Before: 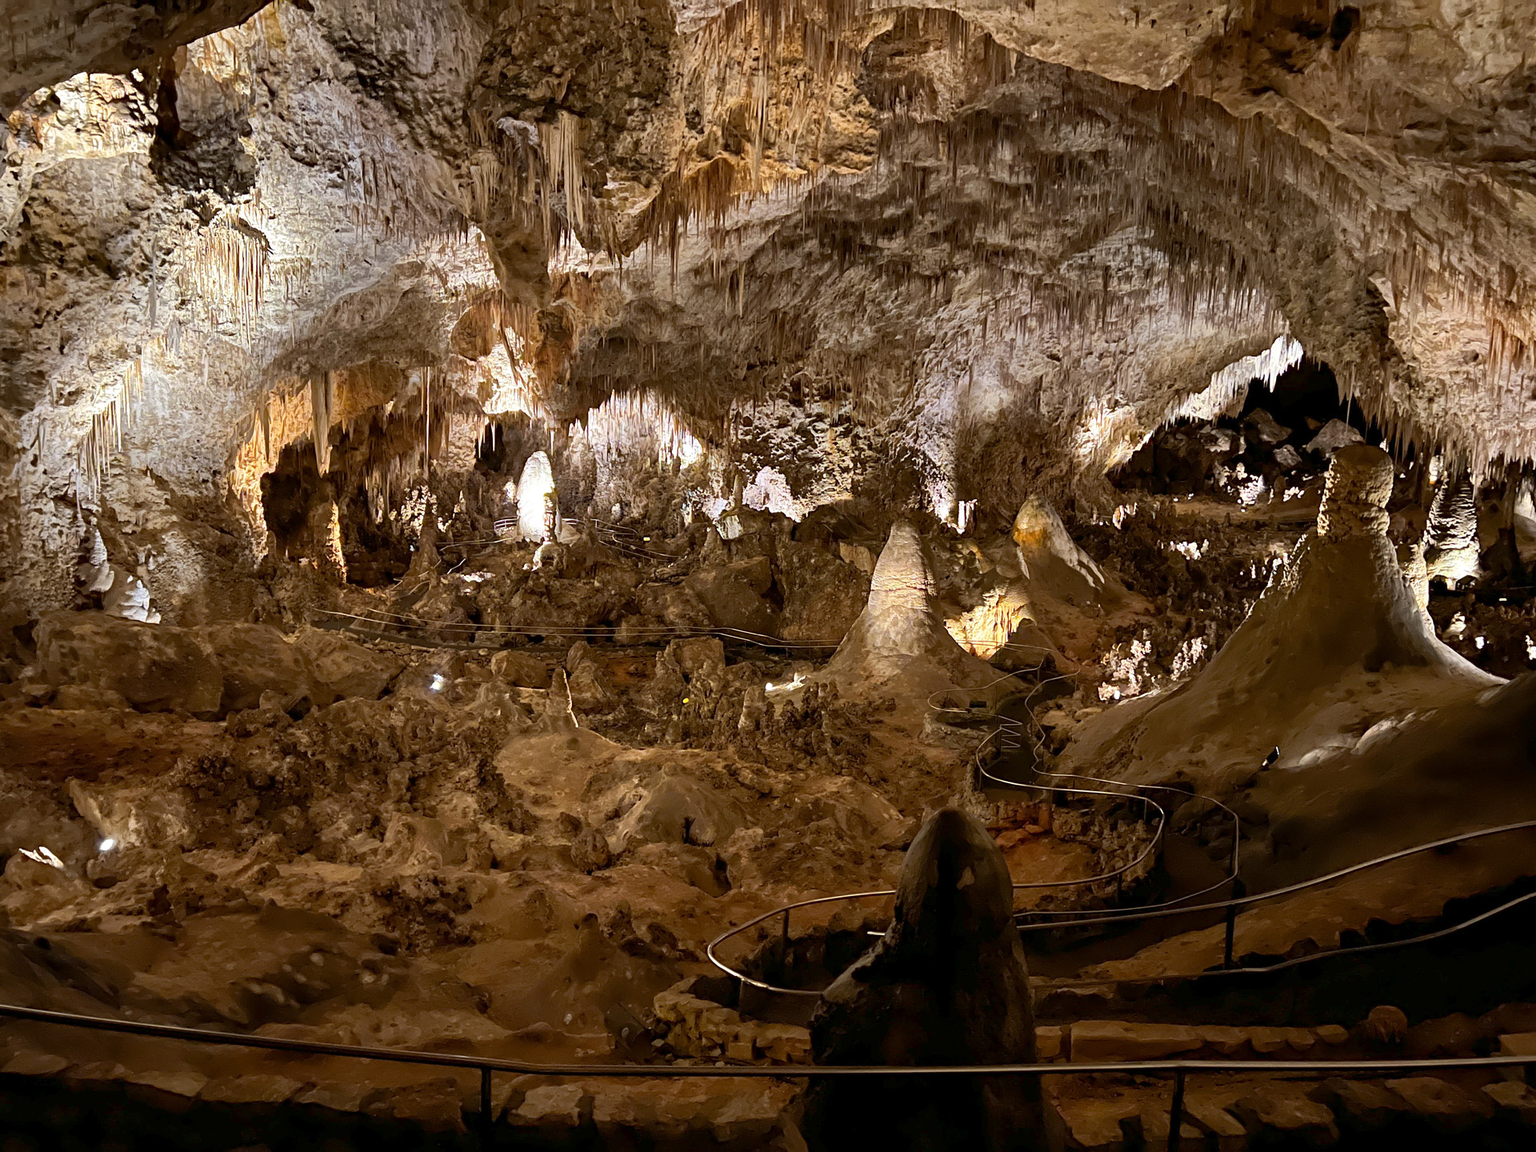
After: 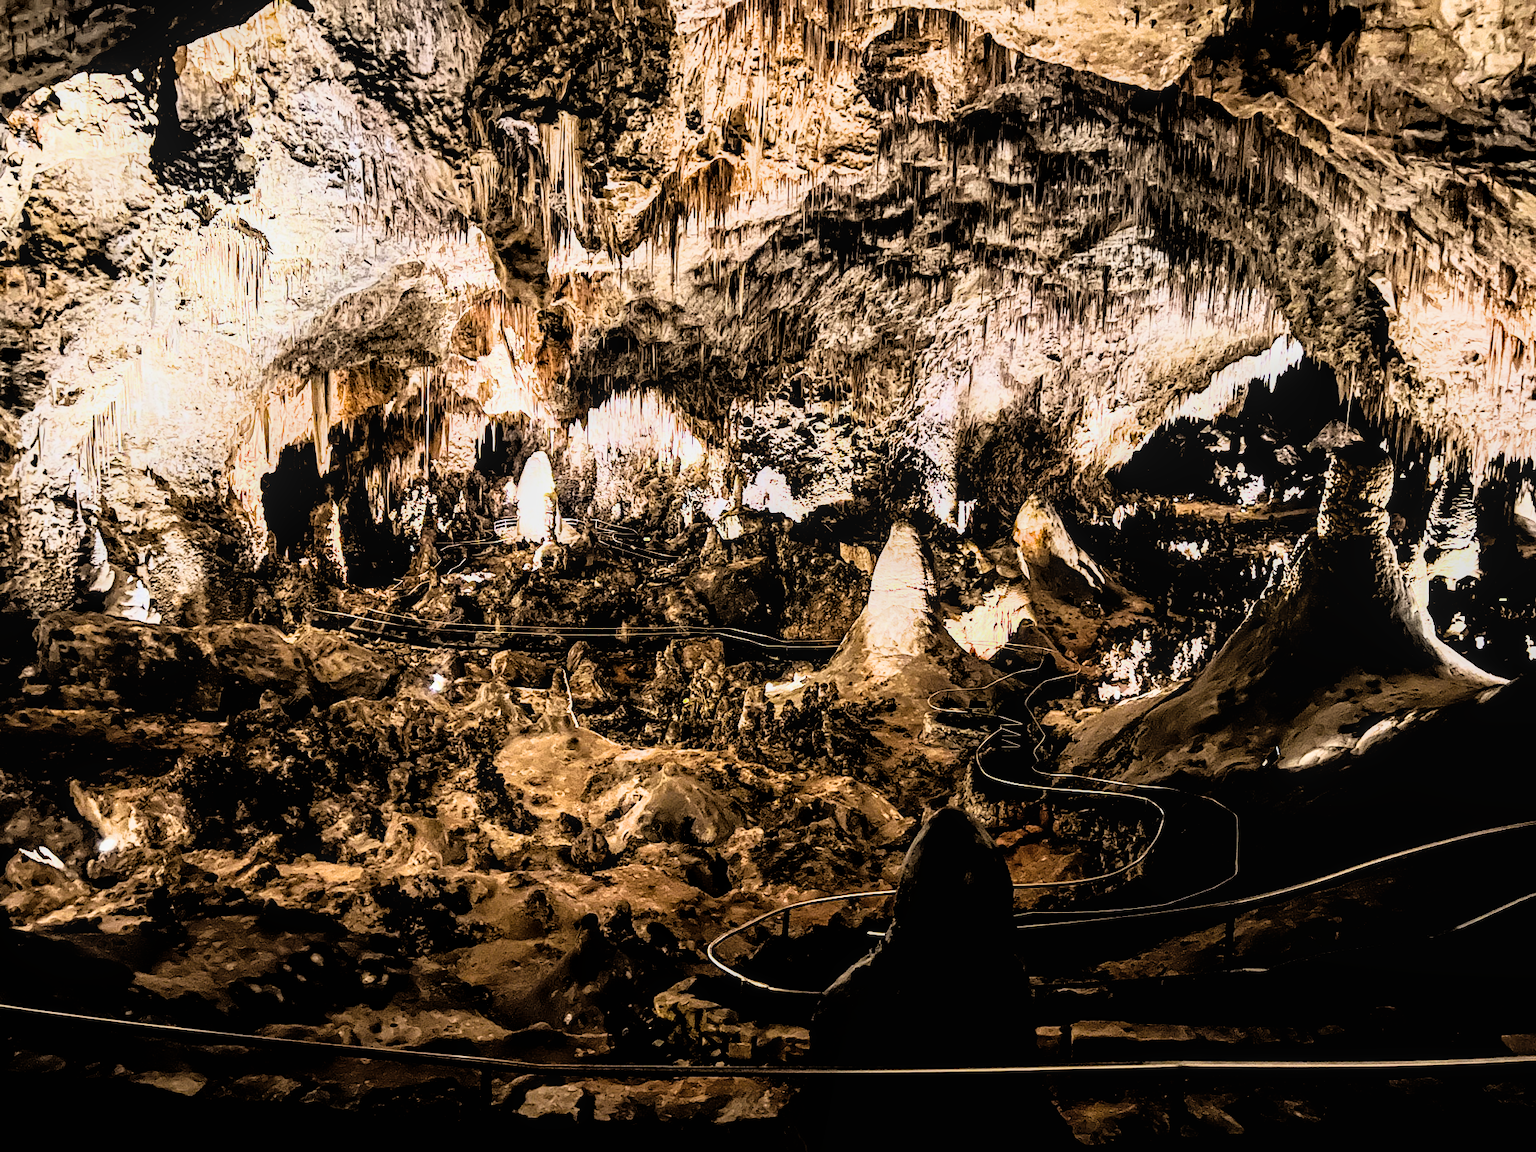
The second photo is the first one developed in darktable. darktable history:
rgb curve: curves: ch0 [(0, 0) (0.21, 0.15) (0.24, 0.21) (0.5, 0.75) (0.75, 0.96) (0.89, 0.99) (1, 1)]; ch1 [(0, 0.02) (0.21, 0.13) (0.25, 0.2) (0.5, 0.67) (0.75, 0.9) (0.89, 0.97) (1, 1)]; ch2 [(0, 0.02) (0.21, 0.13) (0.25, 0.2) (0.5, 0.67) (0.75, 0.9) (0.89, 0.97) (1, 1)], compensate middle gray true
local contrast: on, module defaults
filmic rgb: black relative exposure -3.72 EV, white relative exposure 2.77 EV, dynamic range scaling -5.32%, hardness 3.03
